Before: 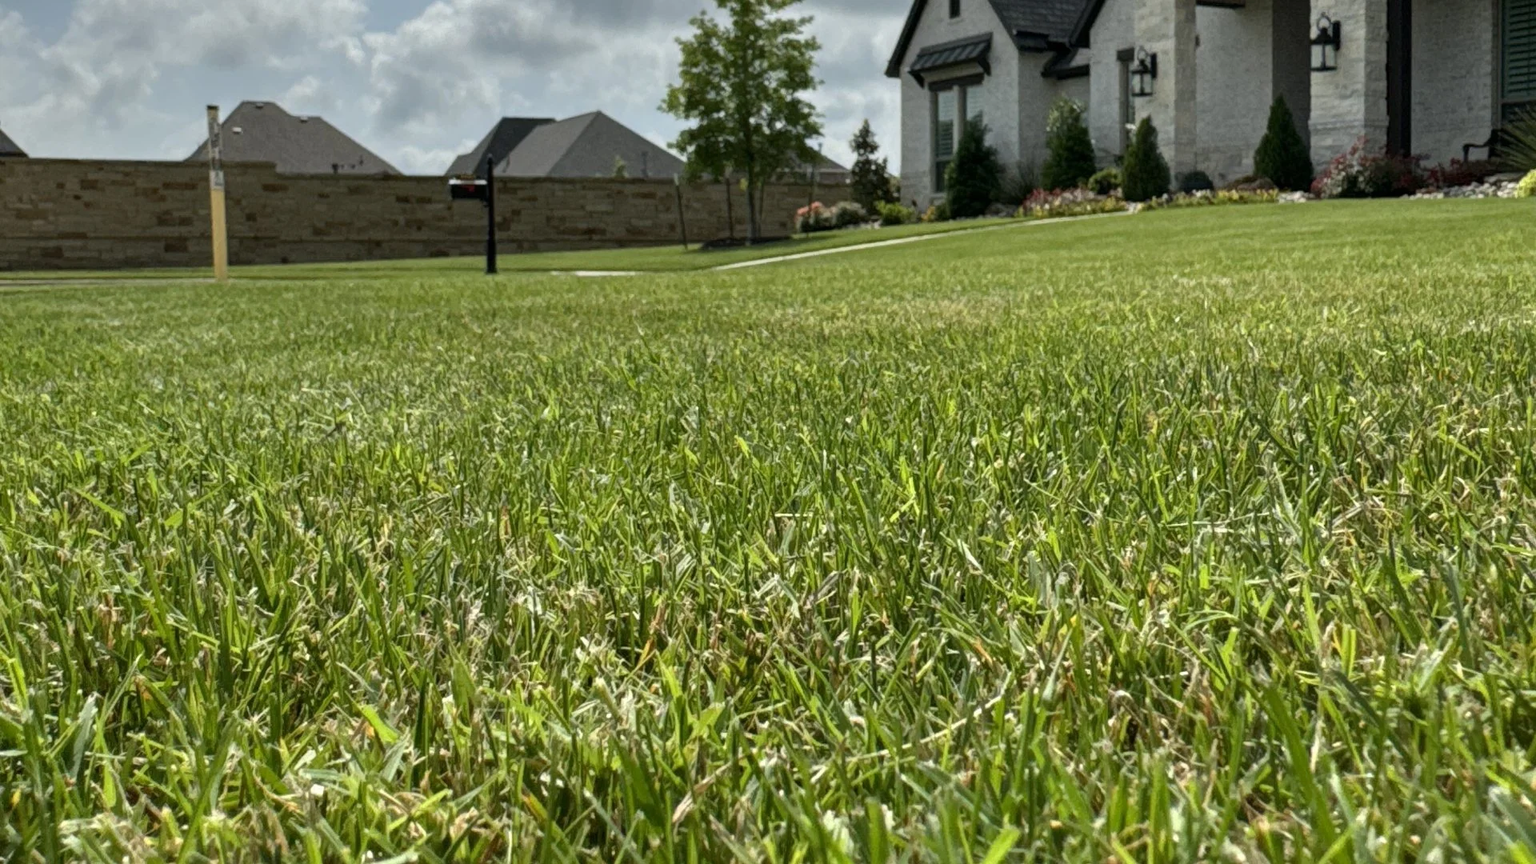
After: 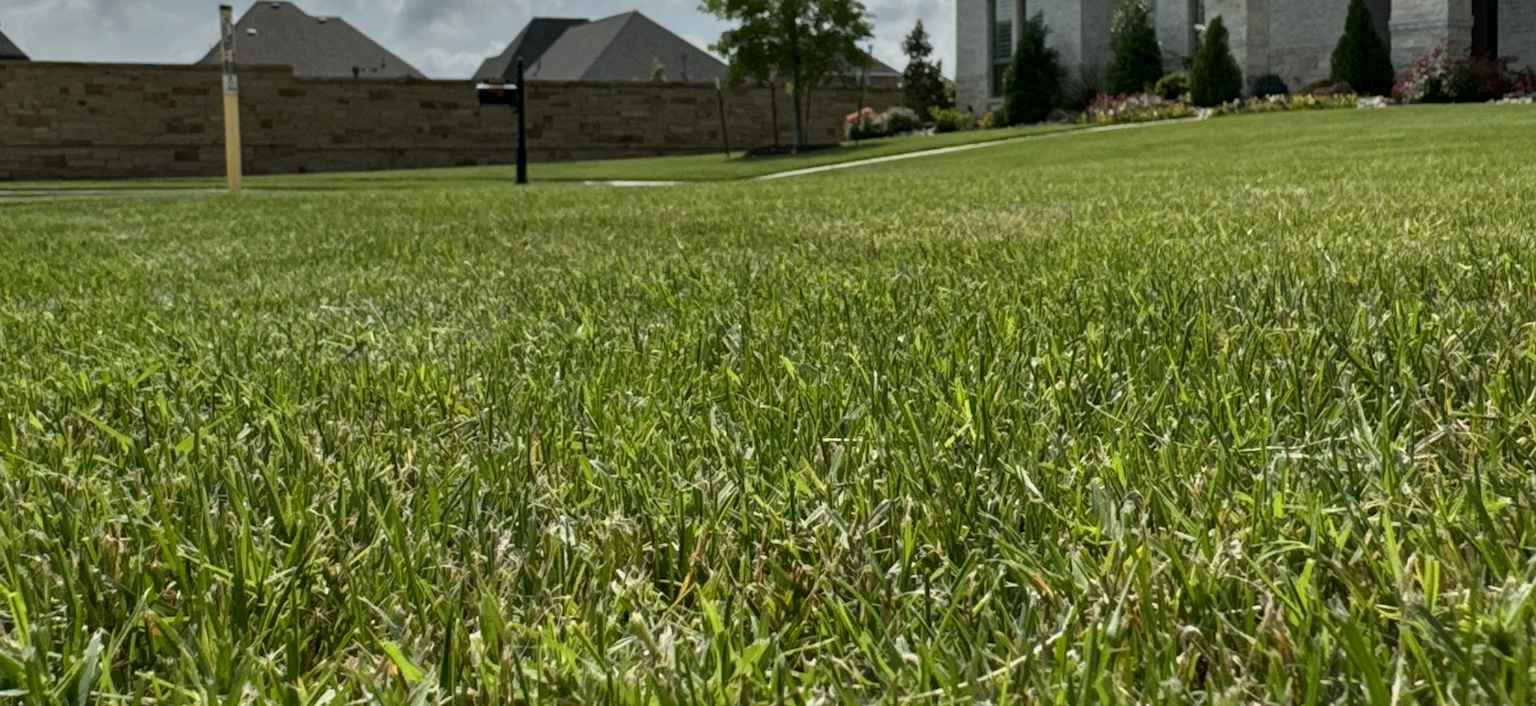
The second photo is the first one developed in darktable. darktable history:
exposure: exposure -0.21 EV, compensate highlight preservation false
contrast brightness saturation: contrast 0.03, brightness -0.04
crop and rotate: angle 0.03°, top 11.643%, right 5.651%, bottom 11.189%
